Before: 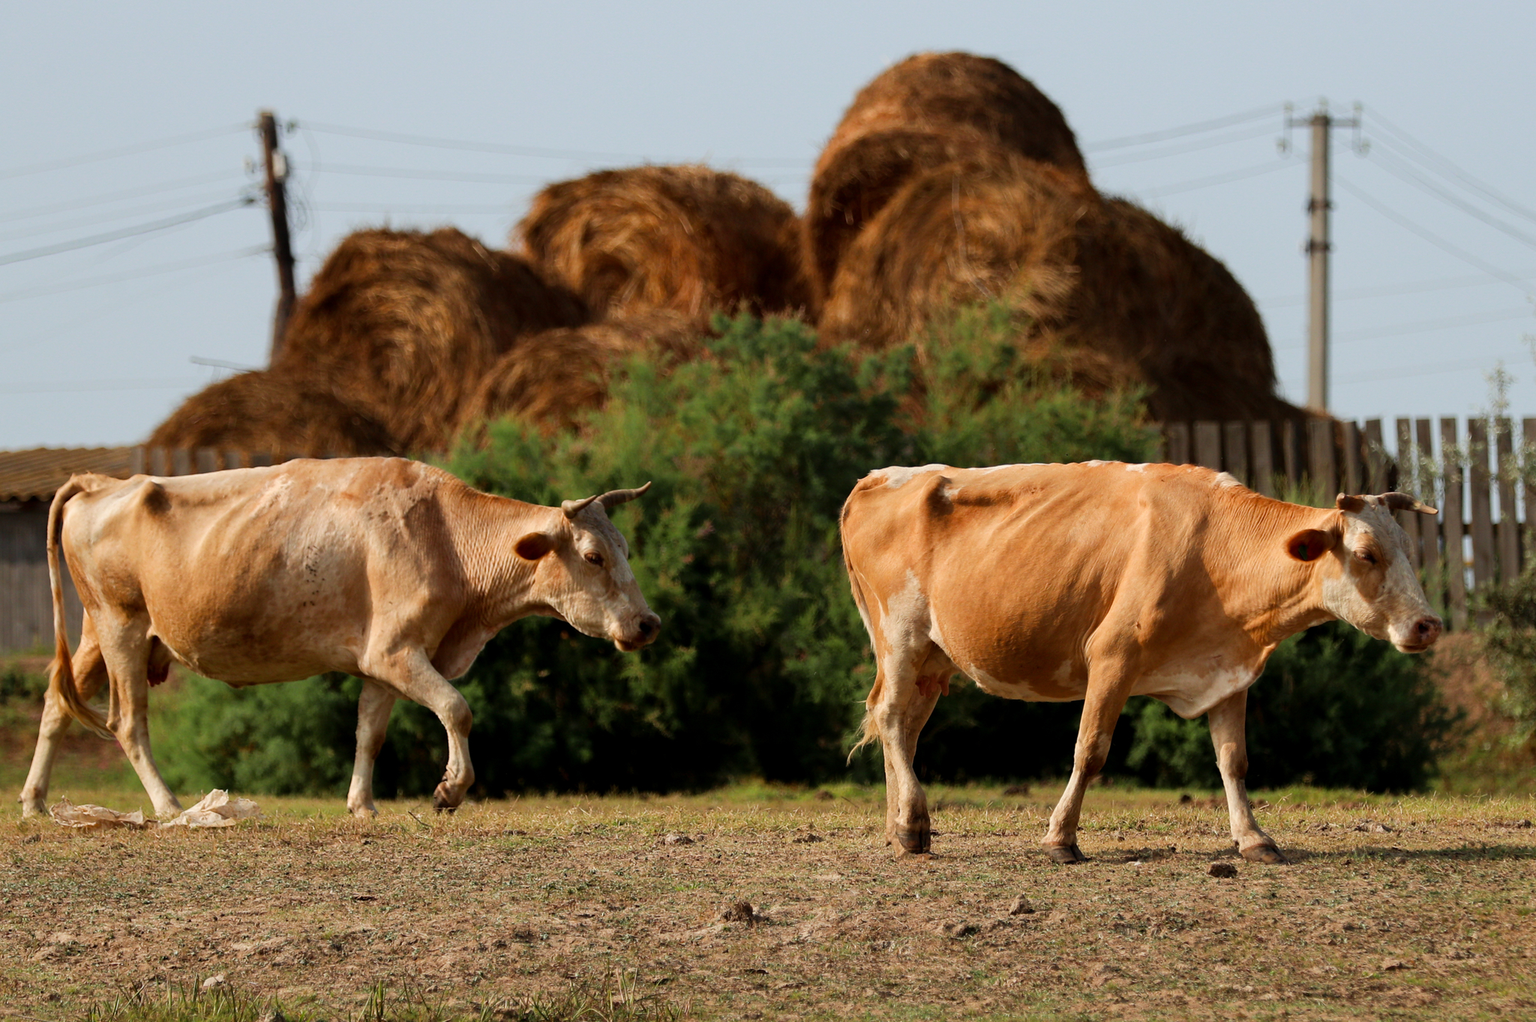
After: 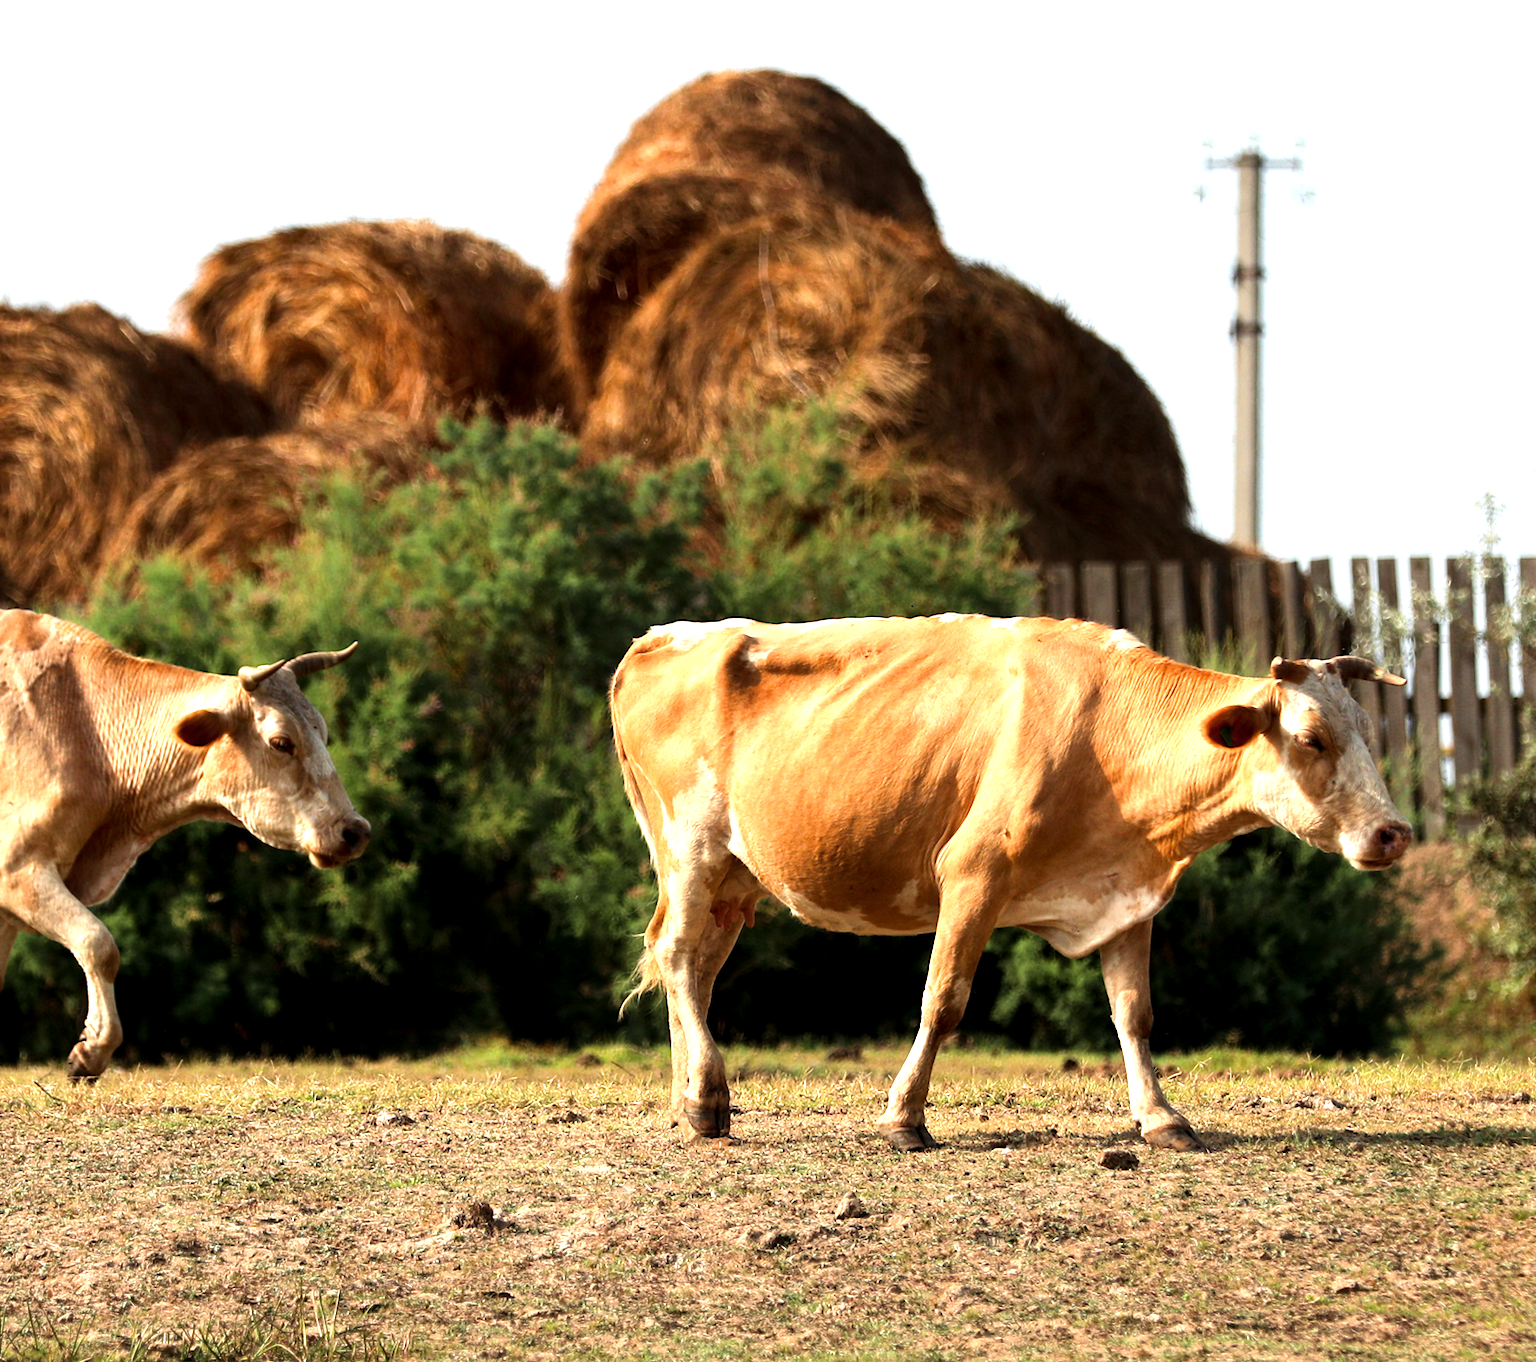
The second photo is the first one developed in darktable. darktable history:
crop and rotate: left 24.912%
local contrast: highlights 107%, shadows 97%, detail 119%, midtone range 0.2
exposure: exposure 0.756 EV, compensate exposure bias true, compensate highlight preservation false
tone equalizer: -8 EV -0.396 EV, -7 EV -0.413 EV, -6 EV -0.31 EV, -5 EV -0.225 EV, -3 EV 0.201 EV, -2 EV 0.319 EV, -1 EV 0.412 EV, +0 EV 0.423 EV, edges refinement/feathering 500, mask exposure compensation -1.57 EV, preserve details no
